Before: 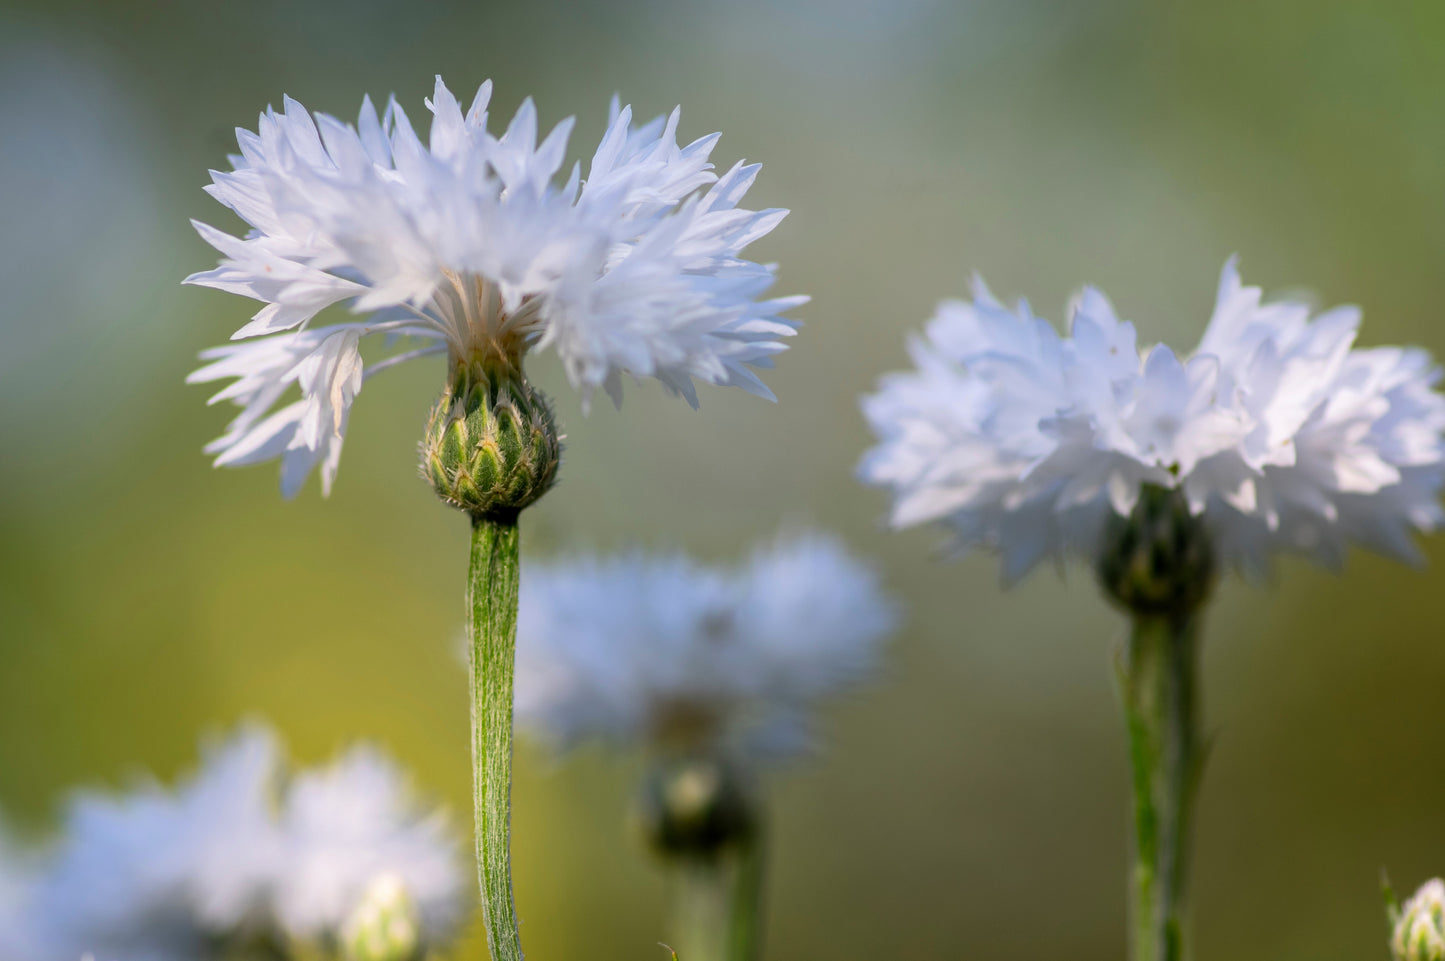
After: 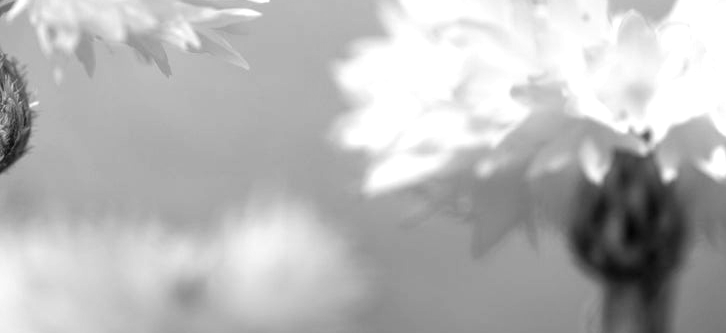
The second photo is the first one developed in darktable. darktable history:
exposure: black level correction -0.001, exposure 0.9 EV, compensate exposure bias true, compensate highlight preservation false
monochrome: a -3.63, b -0.465
crop: left 36.607%, top 34.735%, right 13.146%, bottom 30.611%
